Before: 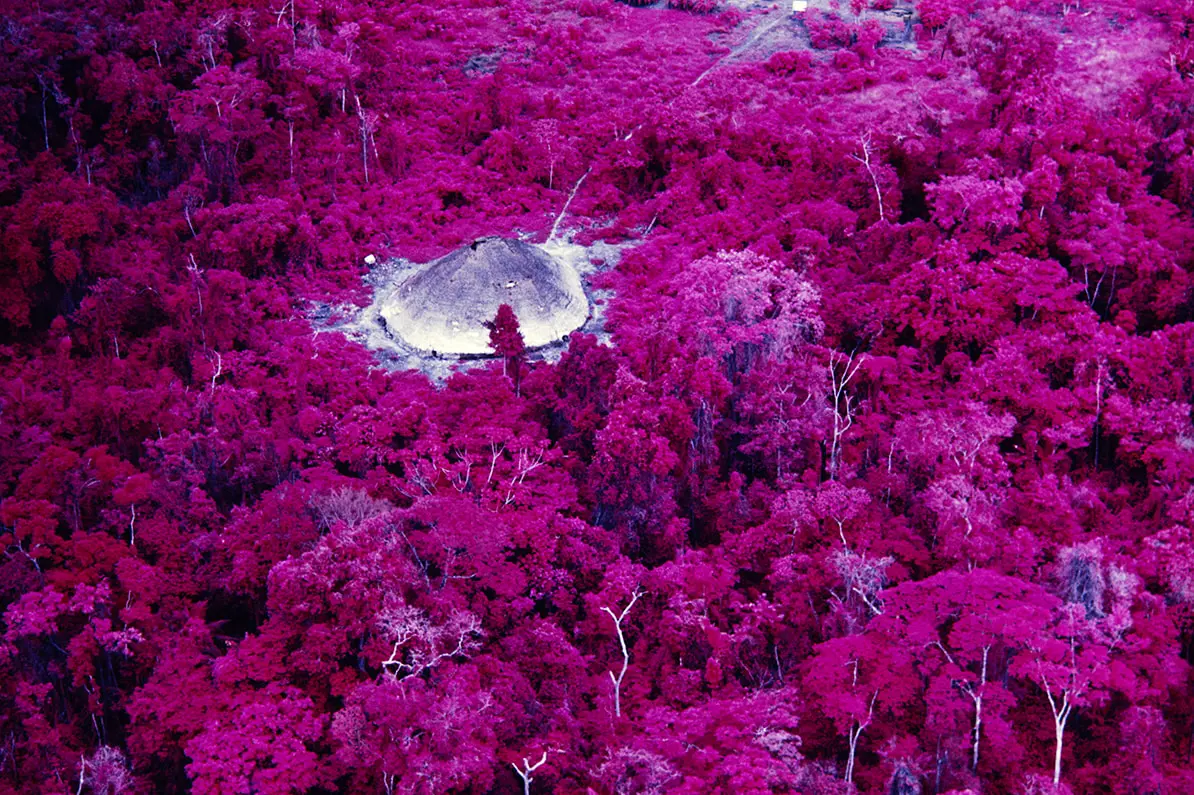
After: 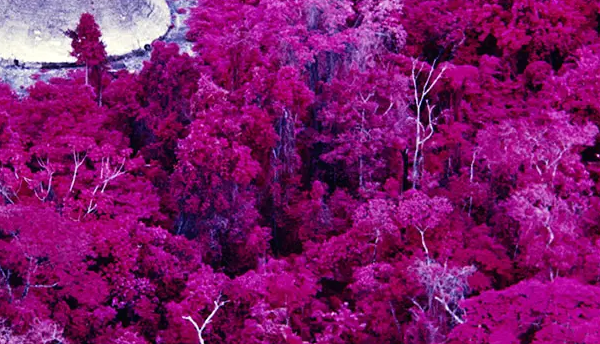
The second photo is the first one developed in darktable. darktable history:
tone equalizer: on, module defaults
crop: left 35.03%, top 36.625%, right 14.663%, bottom 20.057%
